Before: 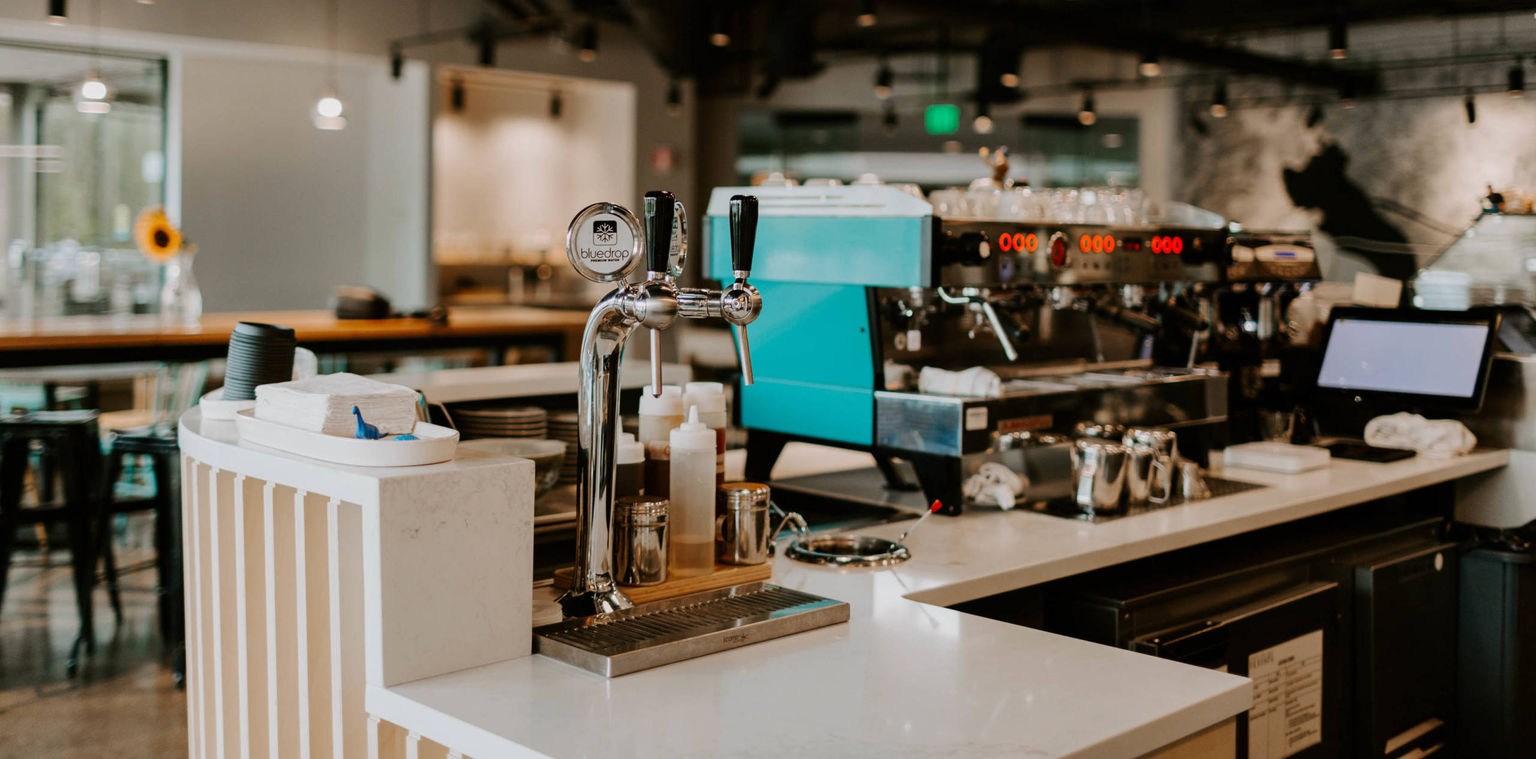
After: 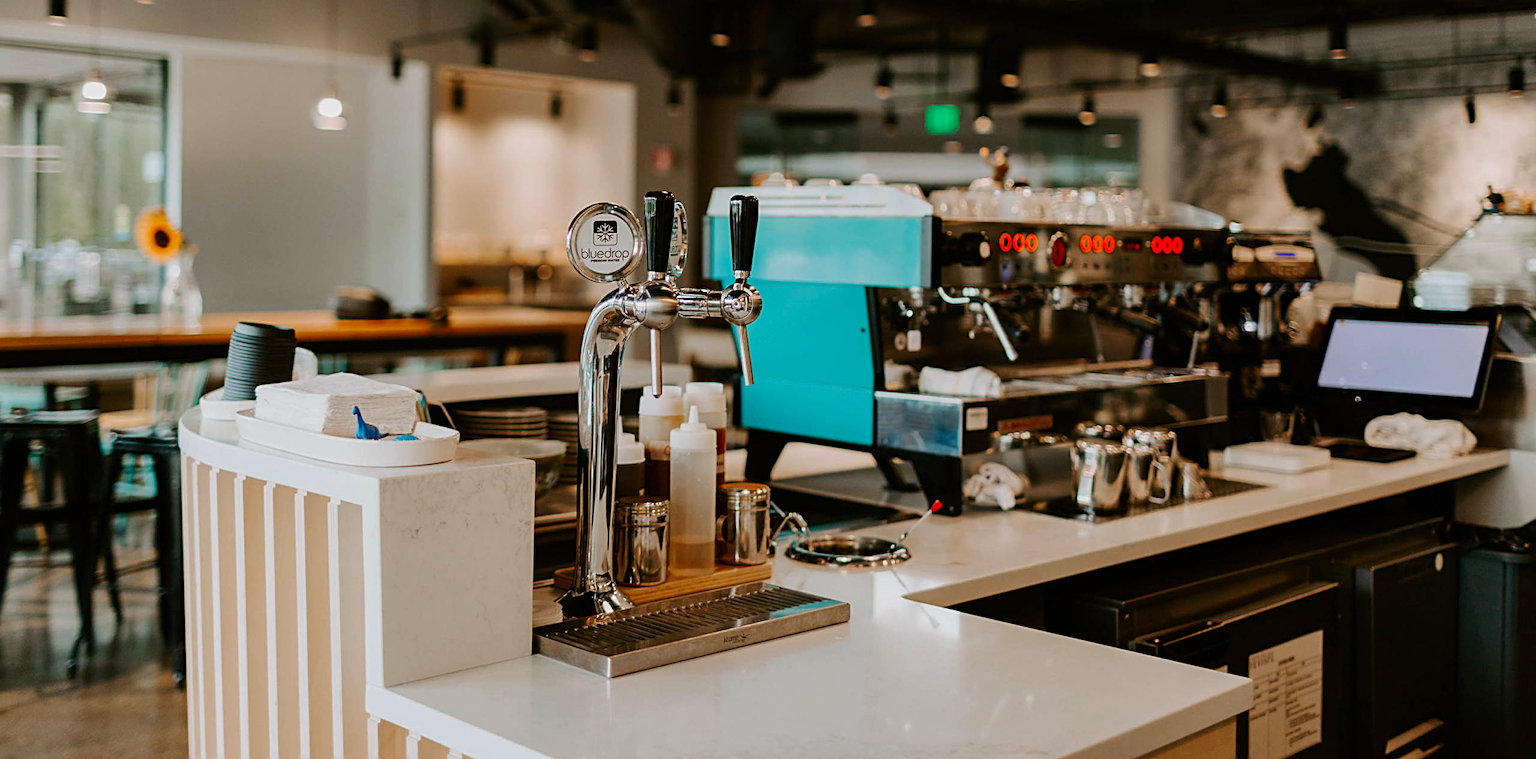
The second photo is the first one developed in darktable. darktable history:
sharpen: radius 2.767
contrast brightness saturation: contrast 0.04, saturation 0.16
